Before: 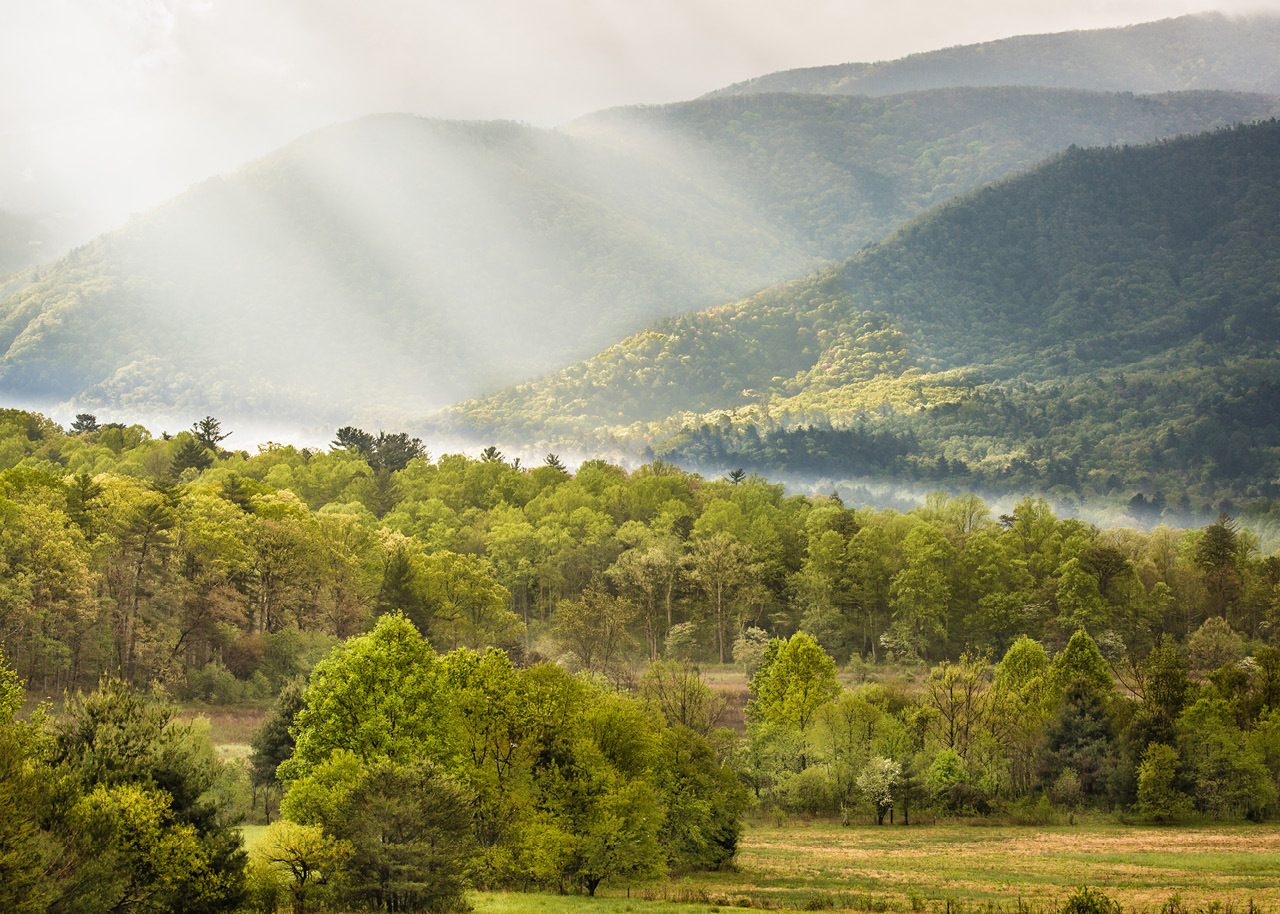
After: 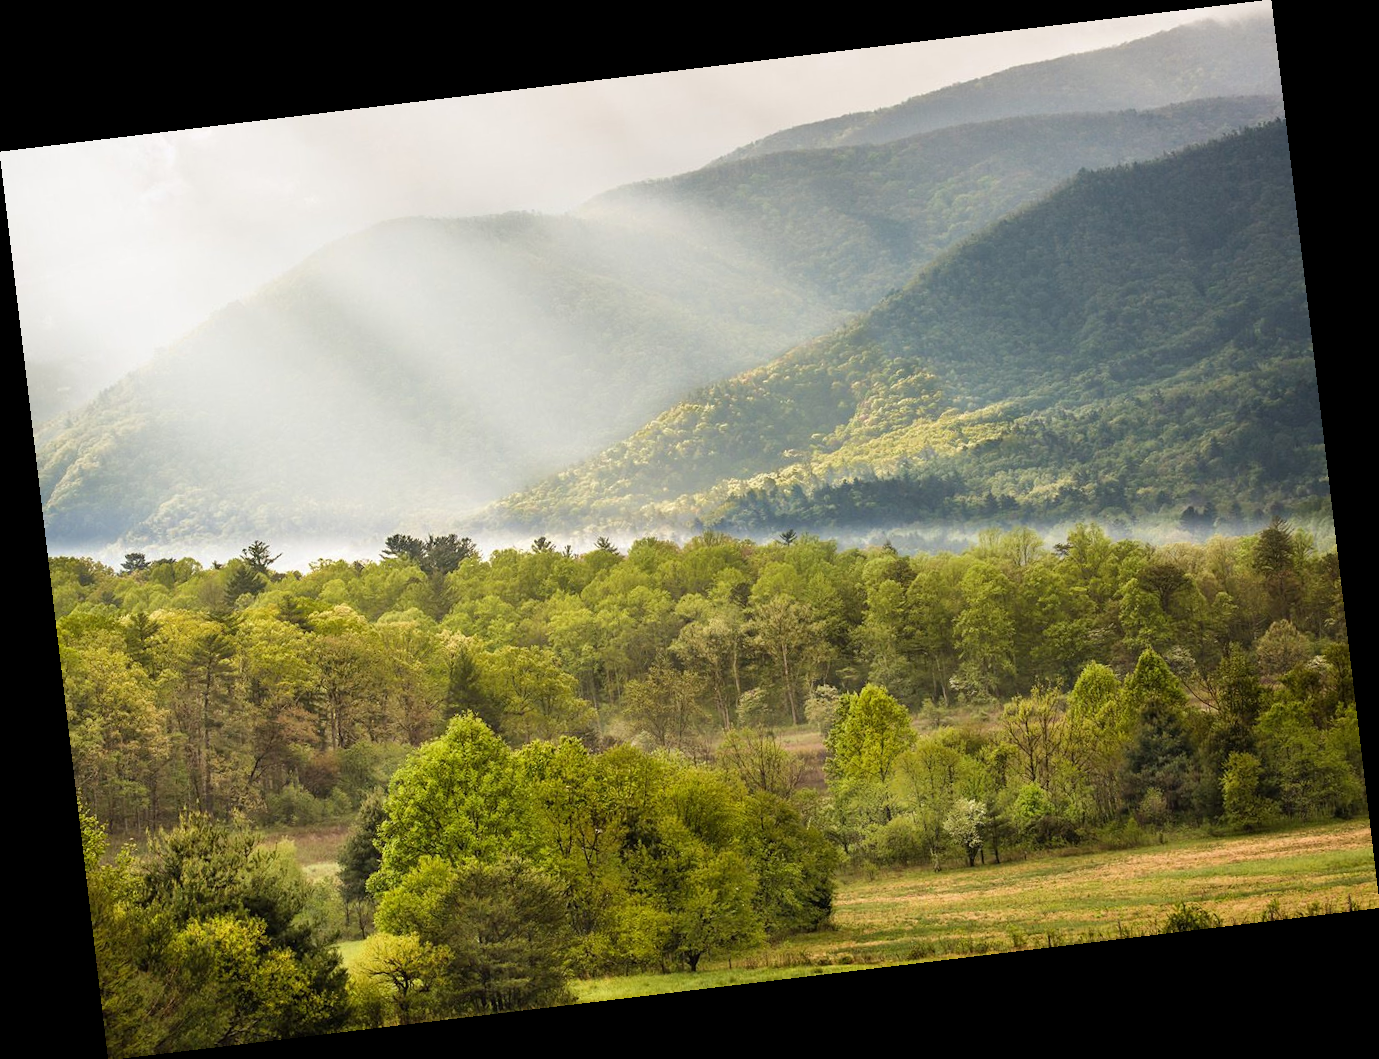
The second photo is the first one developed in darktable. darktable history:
rotate and perspective: rotation -6.83°, automatic cropping off
tone equalizer: -8 EV -1.84 EV, -7 EV -1.16 EV, -6 EV -1.62 EV, smoothing diameter 25%, edges refinement/feathering 10, preserve details guided filter
white balance: emerald 1
